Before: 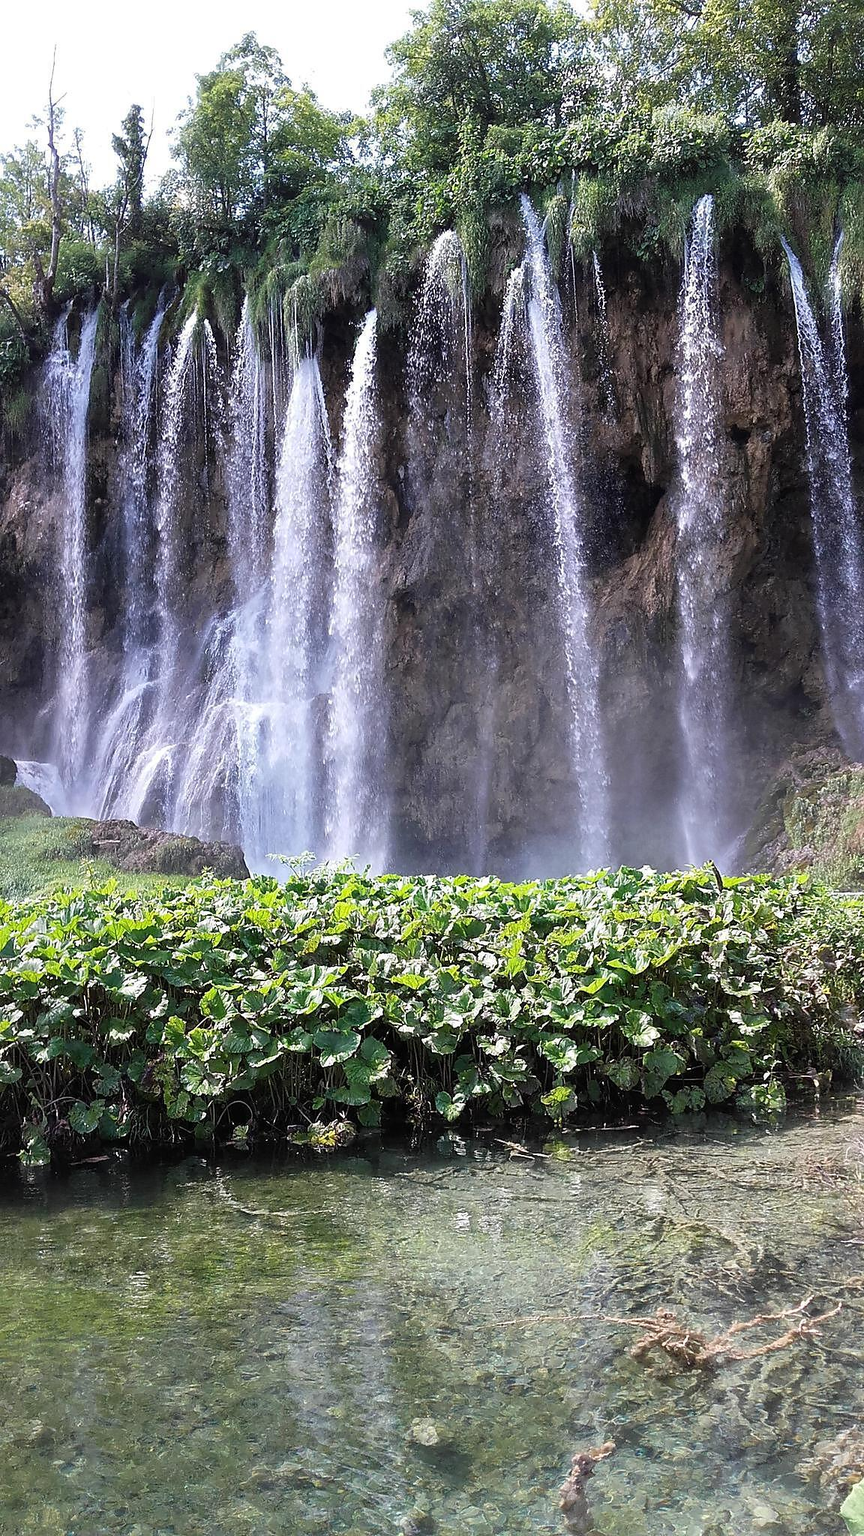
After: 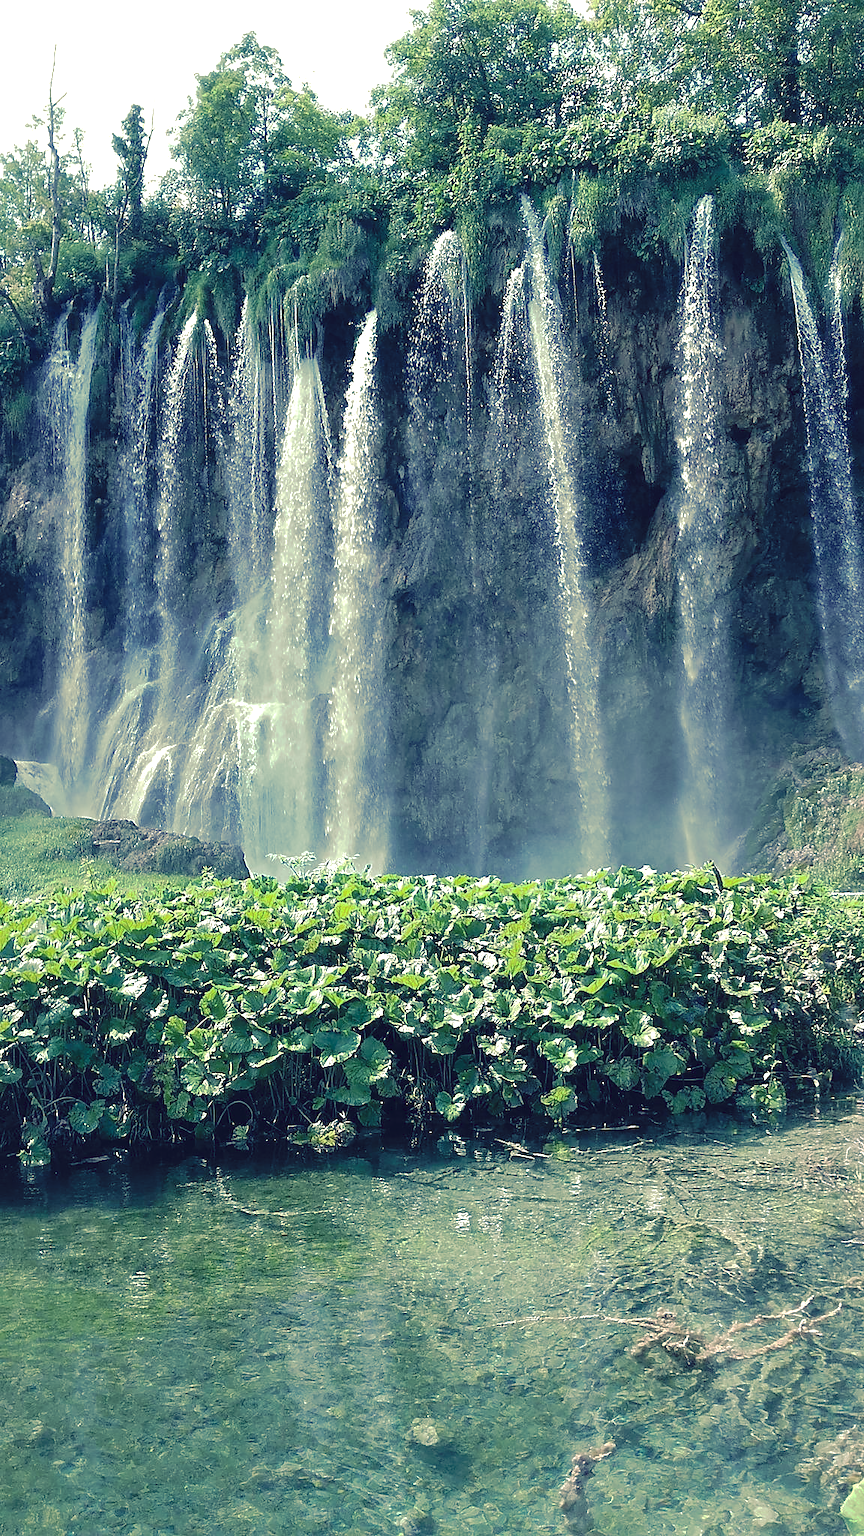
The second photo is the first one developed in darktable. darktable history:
tone curve: curves: ch0 [(0, 0) (0.003, 0.048) (0.011, 0.055) (0.025, 0.065) (0.044, 0.089) (0.069, 0.111) (0.1, 0.132) (0.136, 0.163) (0.177, 0.21) (0.224, 0.259) (0.277, 0.323) (0.335, 0.385) (0.399, 0.442) (0.468, 0.508) (0.543, 0.578) (0.623, 0.648) (0.709, 0.716) (0.801, 0.781) (0.898, 0.845) (1, 1)], preserve colors none
color look up table: target L [98.31, 96.52, 93.37, 86.32, 82.16, 79.05, 79.26, 63.76, 50.43, 34.23, 26.31, 12.55, 202.79, 109.57, 80.93, 78.64, 68.27, 67.09, 58.97, 49.12, 46.13, 50.21, 50.15, 24.46, 16.61, 9.461, 90.48, 74.93, 66.52, 60.52, 60.82, 60.06, 41.29, 38.73, 36.99, 37.62, 31.45, 18.49, 17.71, 17.81, 13.11, 90.56, 80.65, 62.37, 60.07, 60.54, 51.6, 35.39, 35.28], target a [-29.9, -41.6, -19.69, -82.55, -86.07, -61.48, -26.71, -39.06, -54.58, -24.9, -26.23, -12.05, 0, 0.001, 12.28, 3.987, 35.07, 27.9, 62.64, 84.98, 78.83, 37.85, 15.07, 40.13, 8.168, 20.55, 3.904, 17.54, 8.082, 69.02, 33.93, -26.72, 68.67, -0.744, 28.64, -1.914, 60.24, 46.41, 37.06, 14.41, 43.36, -64.14, -15.16, -44.25, -30.21, -28.54, -38.17, -17.12, -12.82], target b [41.86, 53.64, 99.28, 30.42, 53.28, 81.03, 66.54, 21.15, 47.11, 30.26, 17.26, -6.803, -0.002, -0.006, 48.22, 32.95, 18.36, 69.77, 0.811, -2.833, 36.12, -2.284, 30.79, 2.164, 9.437, -21.82, 31.5, 8.85, 2.82, -15.52, -14.09, -17.91, -44.93, -50.43, -27.78, -37.91, -45.73, -81.35, -58.13, -47.61, -71.57, 25.92, 19.26, -9.166, -11.01, 1.941, -2.825, -11.98, -32.06], num patches 49
